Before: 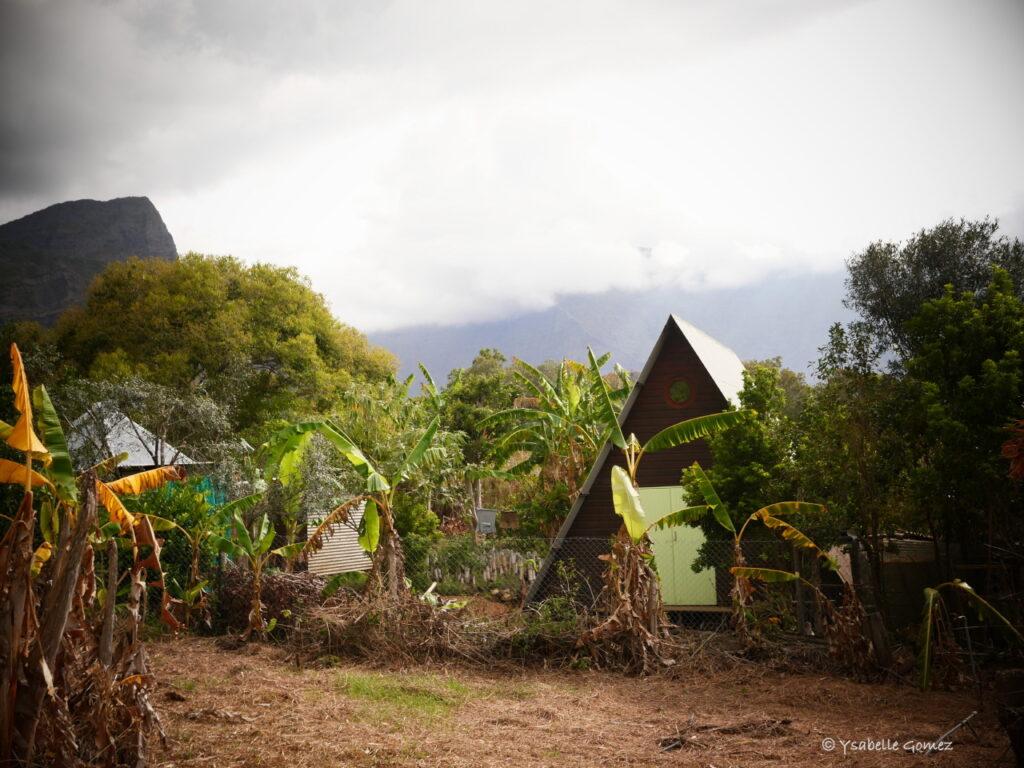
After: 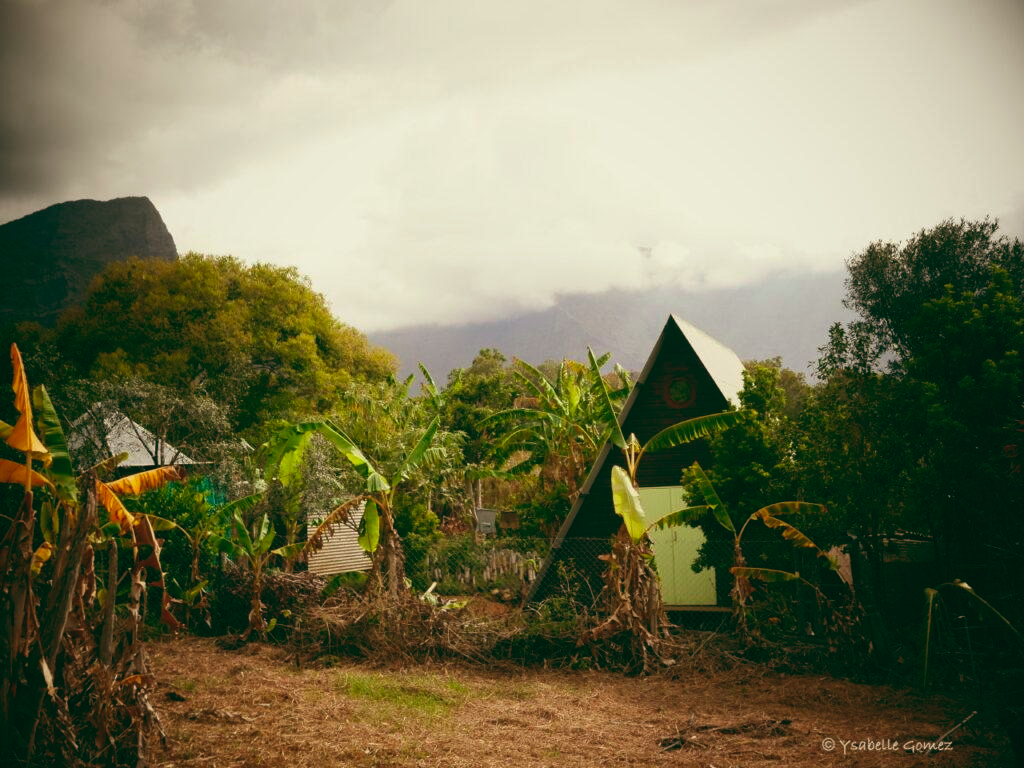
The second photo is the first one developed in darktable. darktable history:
tone curve: curves: ch0 [(0, 0) (0.253, 0.237) (1, 1)]; ch1 [(0, 0) (0.411, 0.385) (0.502, 0.506) (0.557, 0.565) (0.66, 0.683) (1, 1)]; ch2 [(0, 0) (0.394, 0.413) (0.5, 0.5) (1, 1)], color space Lab, independent channels, preserve colors none
color balance: lift [1.005, 0.99, 1.007, 1.01], gamma [1, 1.034, 1.032, 0.966], gain [0.873, 1.055, 1.067, 0.933]
rgb levels: mode RGB, independent channels, levels [[0, 0.5, 1], [0, 0.521, 1], [0, 0.536, 1]]
